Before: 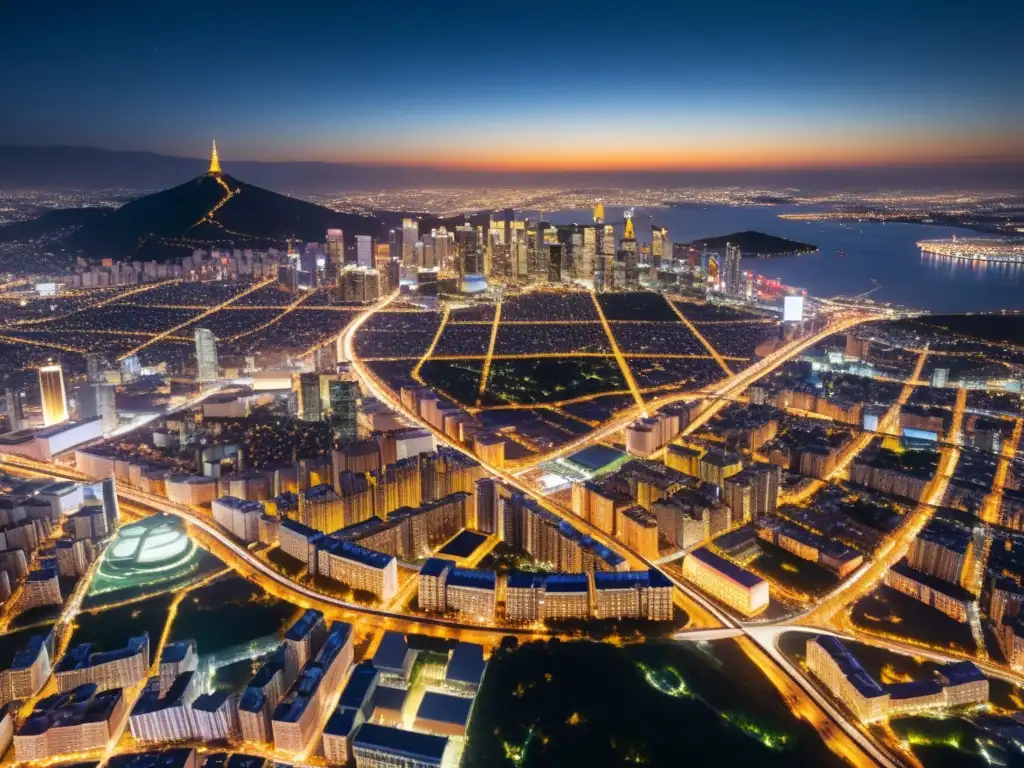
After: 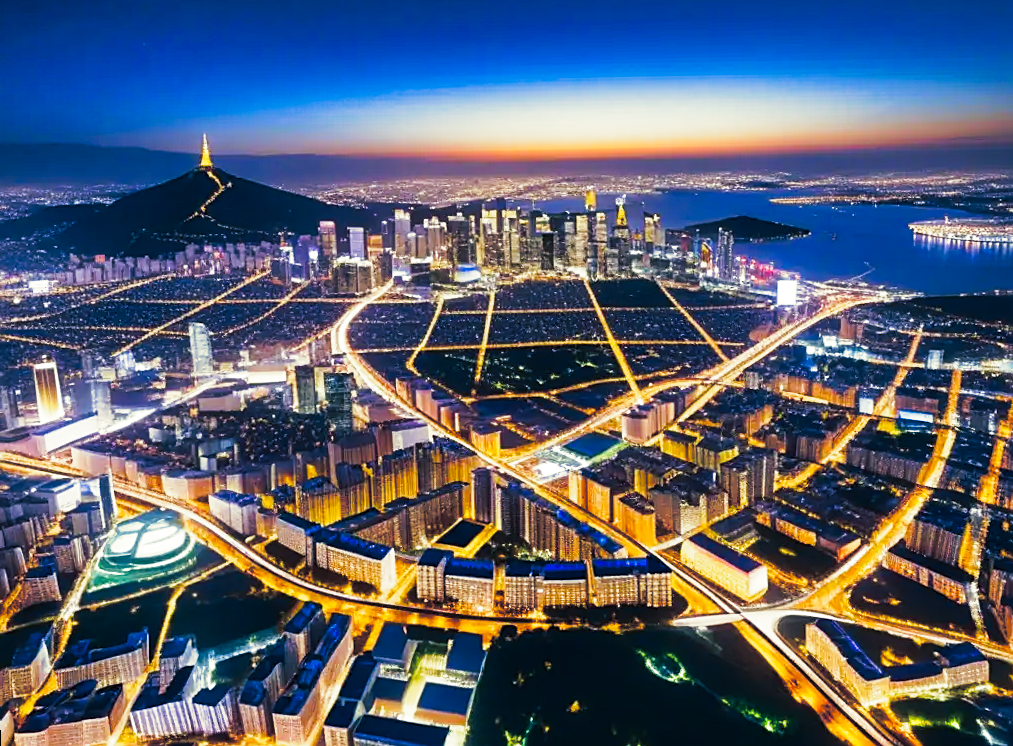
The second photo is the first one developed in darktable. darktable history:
exposure: exposure -0.04 EV, compensate highlight preservation false
white balance: red 0.926, green 1.003, blue 1.133
tone curve: curves: ch0 [(0, 0) (0.003, 0.011) (0.011, 0.019) (0.025, 0.03) (0.044, 0.045) (0.069, 0.061) (0.1, 0.085) (0.136, 0.119) (0.177, 0.159) (0.224, 0.205) (0.277, 0.261) (0.335, 0.329) (0.399, 0.407) (0.468, 0.508) (0.543, 0.606) (0.623, 0.71) (0.709, 0.815) (0.801, 0.903) (0.898, 0.957) (1, 1)], preserve colors none
rotate and perspective: rotation -1°, crop left 0.011, crop right 0.989, crop top 0.025, crop bottom 0.975
shadows and highlights: low approximation 0.01, soften with gaussian
split-toning: shadows › hue 216°, shadows › saturation 1, highlights › hue 57.6°, balance -33.4
color balance rgb: perceptual saturation grading › global saturation 20%, perceptual saturation grading › highlights -25%, perceptual saturation grading › shadows 50%
sharpen: on, module defaults
